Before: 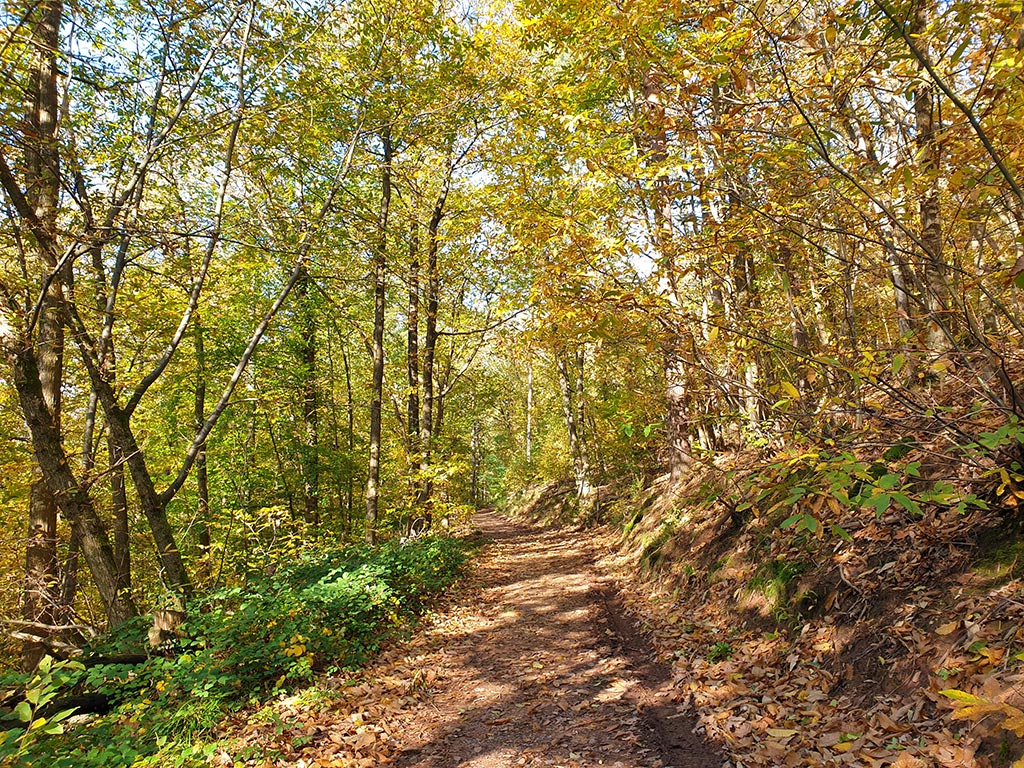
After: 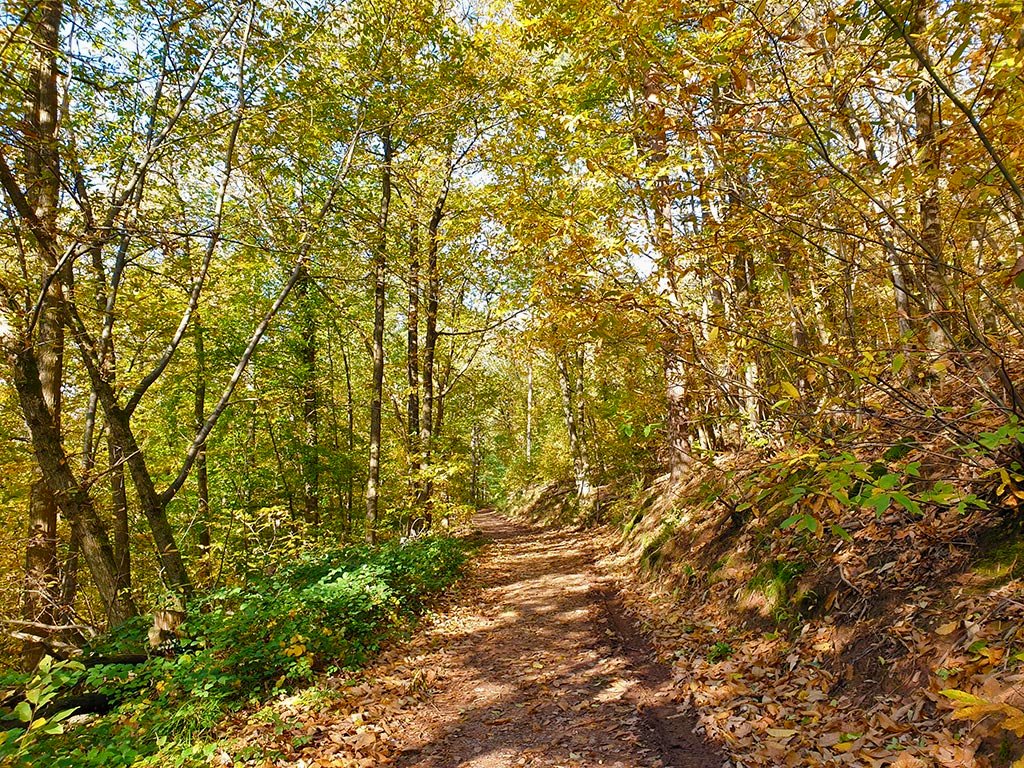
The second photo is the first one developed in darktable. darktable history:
shadows and highlights: shadows 43.71, white point adjustment -1.46, soften with gaussian
color balance rgb: perceptual saturation grading › global saturation 20%, perceptual saturation grading › highlights -25%, perceptual saturation grading › shadows 25%
tone equalizer: on, module defaults
